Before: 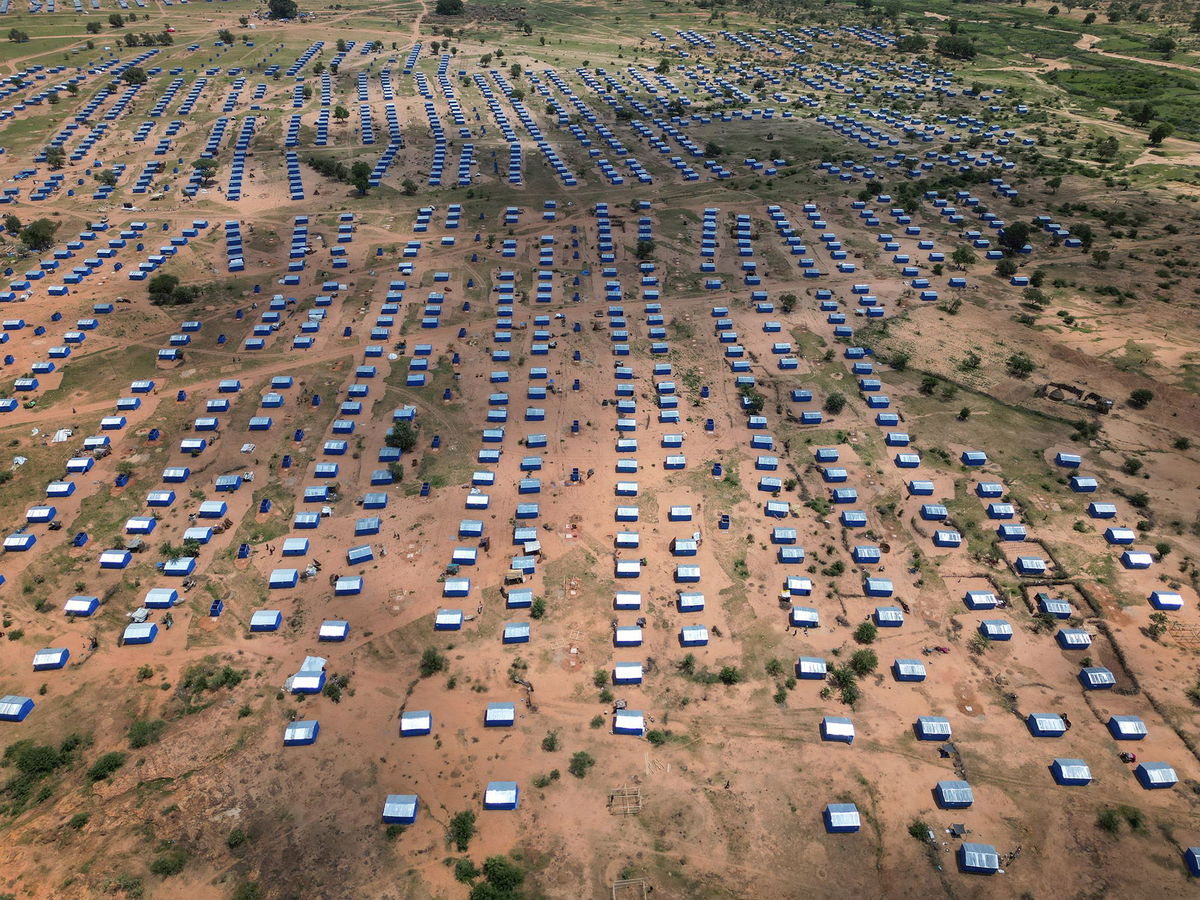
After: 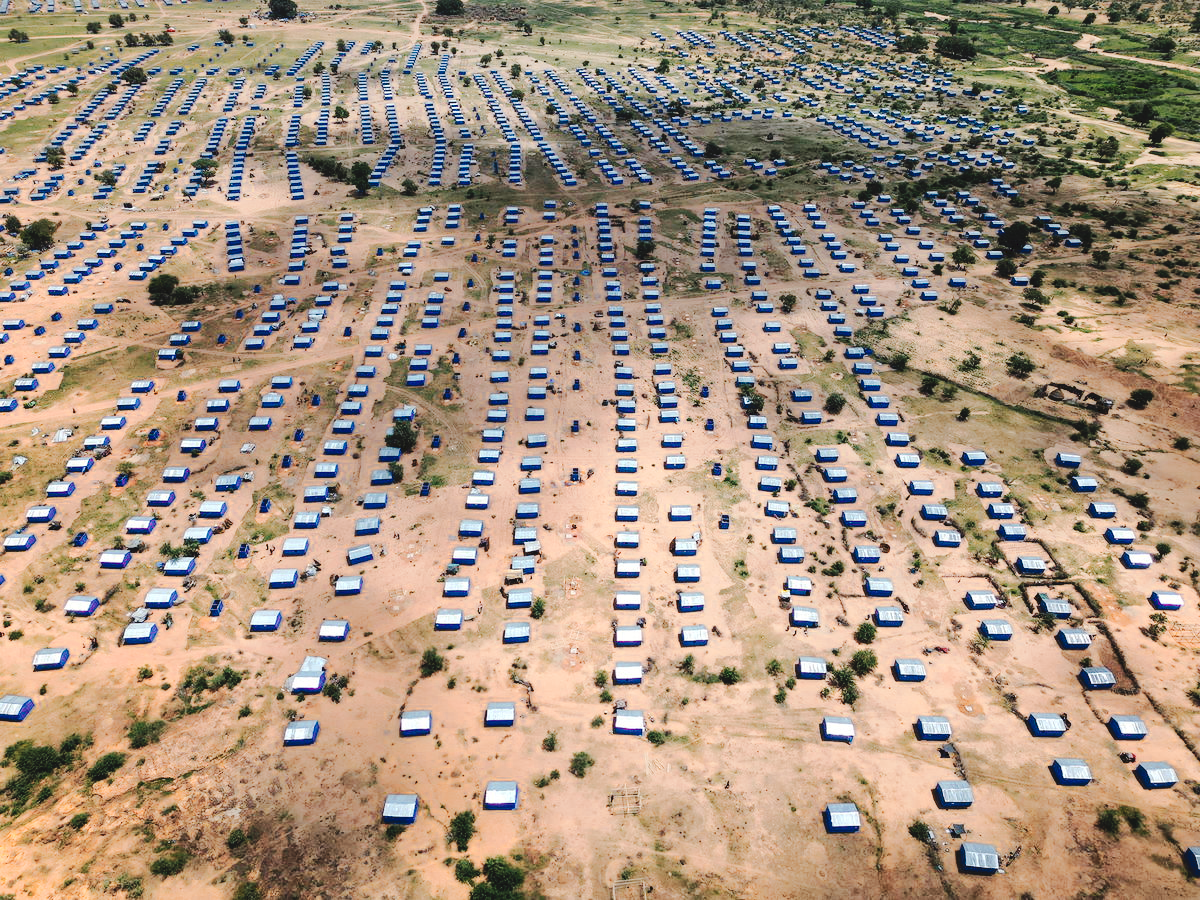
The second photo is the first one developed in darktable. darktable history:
tone curve: curves: ch0 [(0, 0) (0.003, 0.058) (0.011, 0.061) (0.025, 0.065) (0.044, 0.076) (0.069, 0.083) (0.1, 0.09) (0.136, 0.102) (0.177, 0.145) (0.224, 0.196) (0.277, 0.278) (0.335, 0.375) (0.399, 0.486) (0.468, 0.578) (0.543, 0.651) (0.623, 0.717) (0.709, 0.783) (0.801, 0.838) (0.898, 0.91) (1, 1)], preserve colors none
color zones: curves: ch0 [(0.018, 0.548) (0.197, 0.654) (0.425, 0.447) (0.605, 0.658) (0.732, 0.579)]; ch1 [(0.105, 0.531) (0.224, 0.531) (0.386, 0.39) (0.618, 0.456) (0.732, 0.456) (0.956, 0.421)]; ch2 [(0.039, 0.583) (0.215, 0.465) (0.399, 0.544) (0.465, 0.548) (0.614, 0.447) (0.724, 0.43) (0.882, 0.623) (0.956, 0.632)]
